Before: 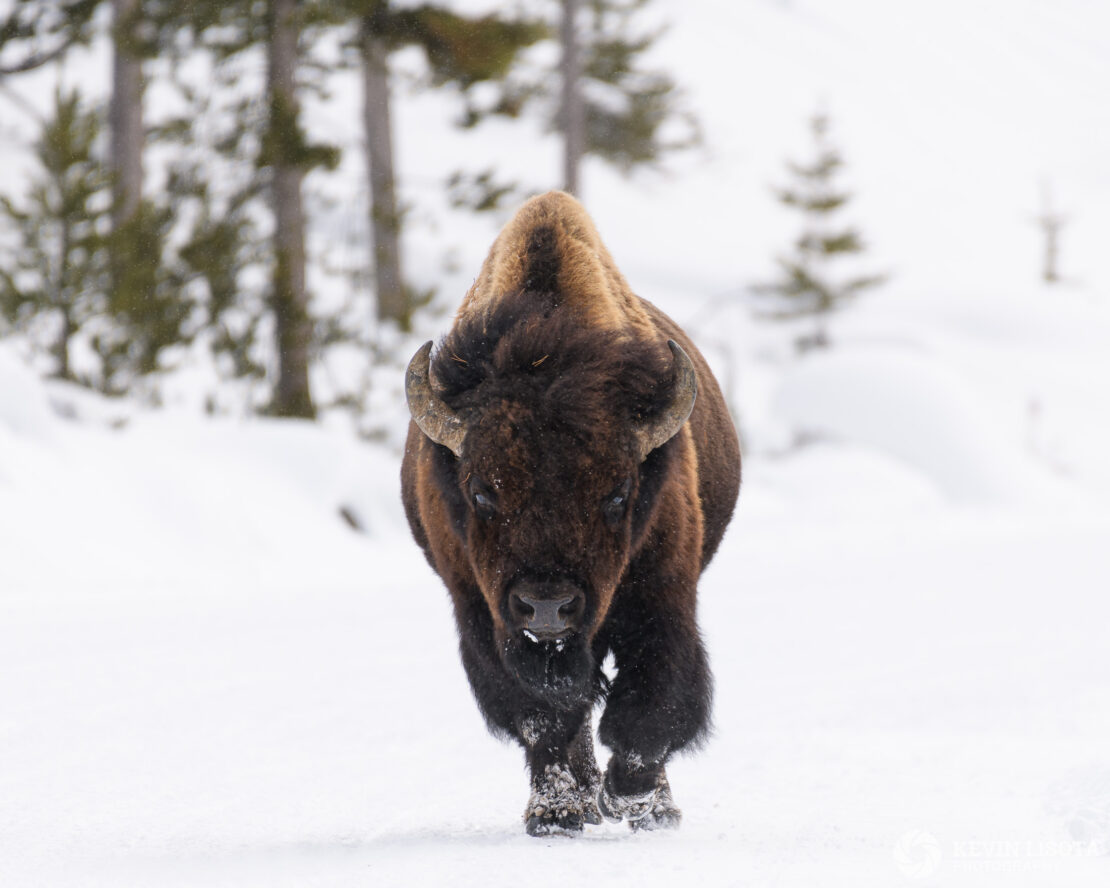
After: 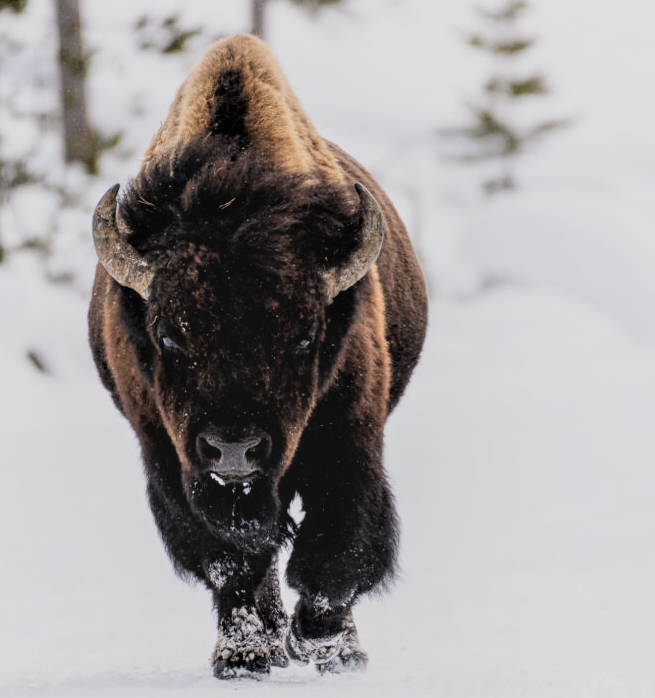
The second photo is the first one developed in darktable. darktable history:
filmic rgb: black relative exposure -5 EV, hardness 2.88, contrast 1.3
crop and rotate: left 28.256%, top 17.734%, right 12.656%, bottom 3.573%
local contrast: on, module defaults
